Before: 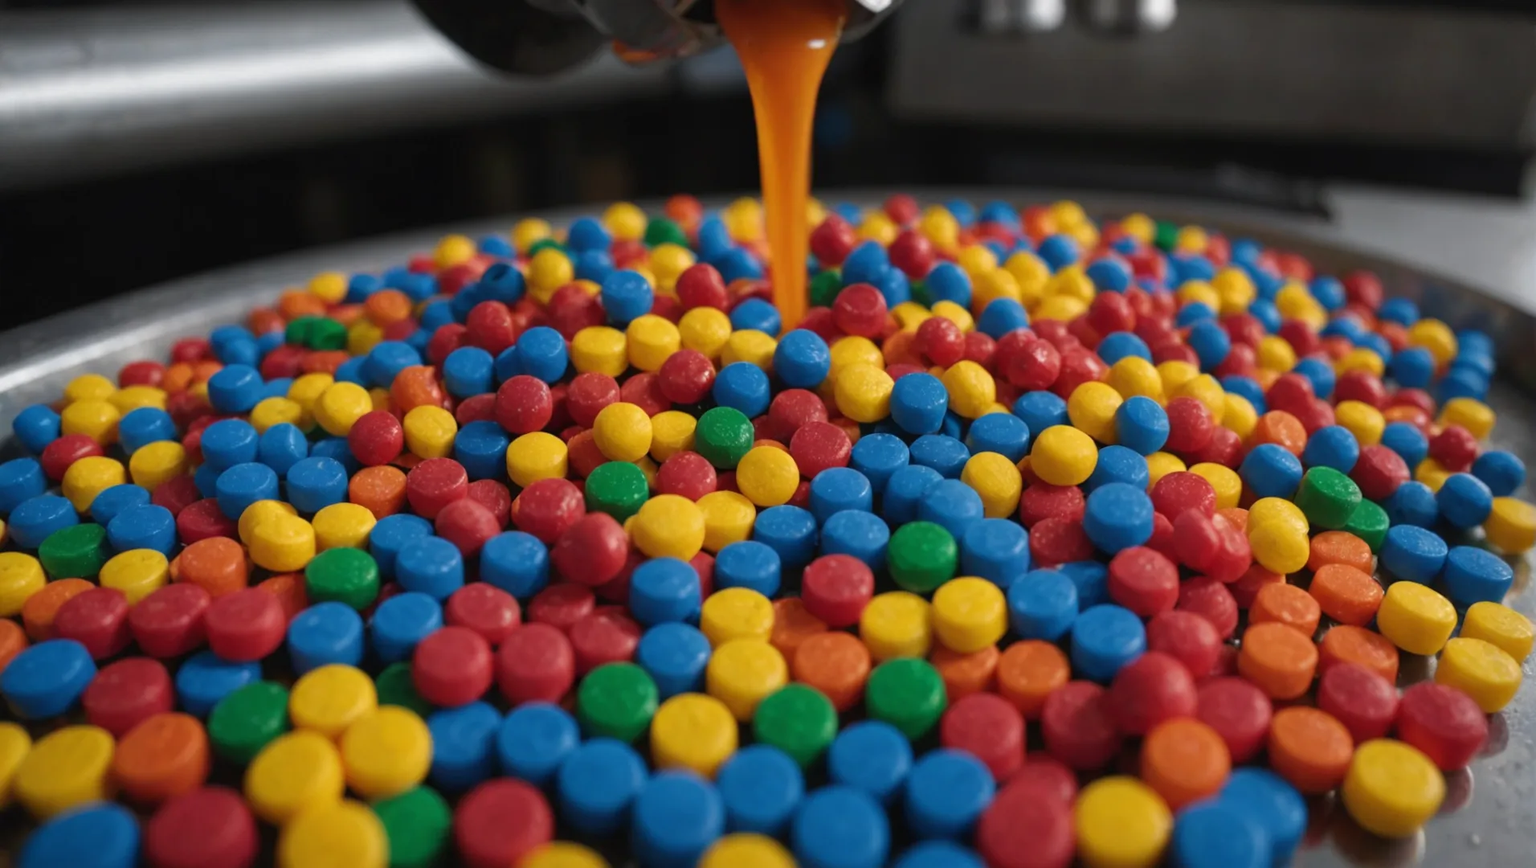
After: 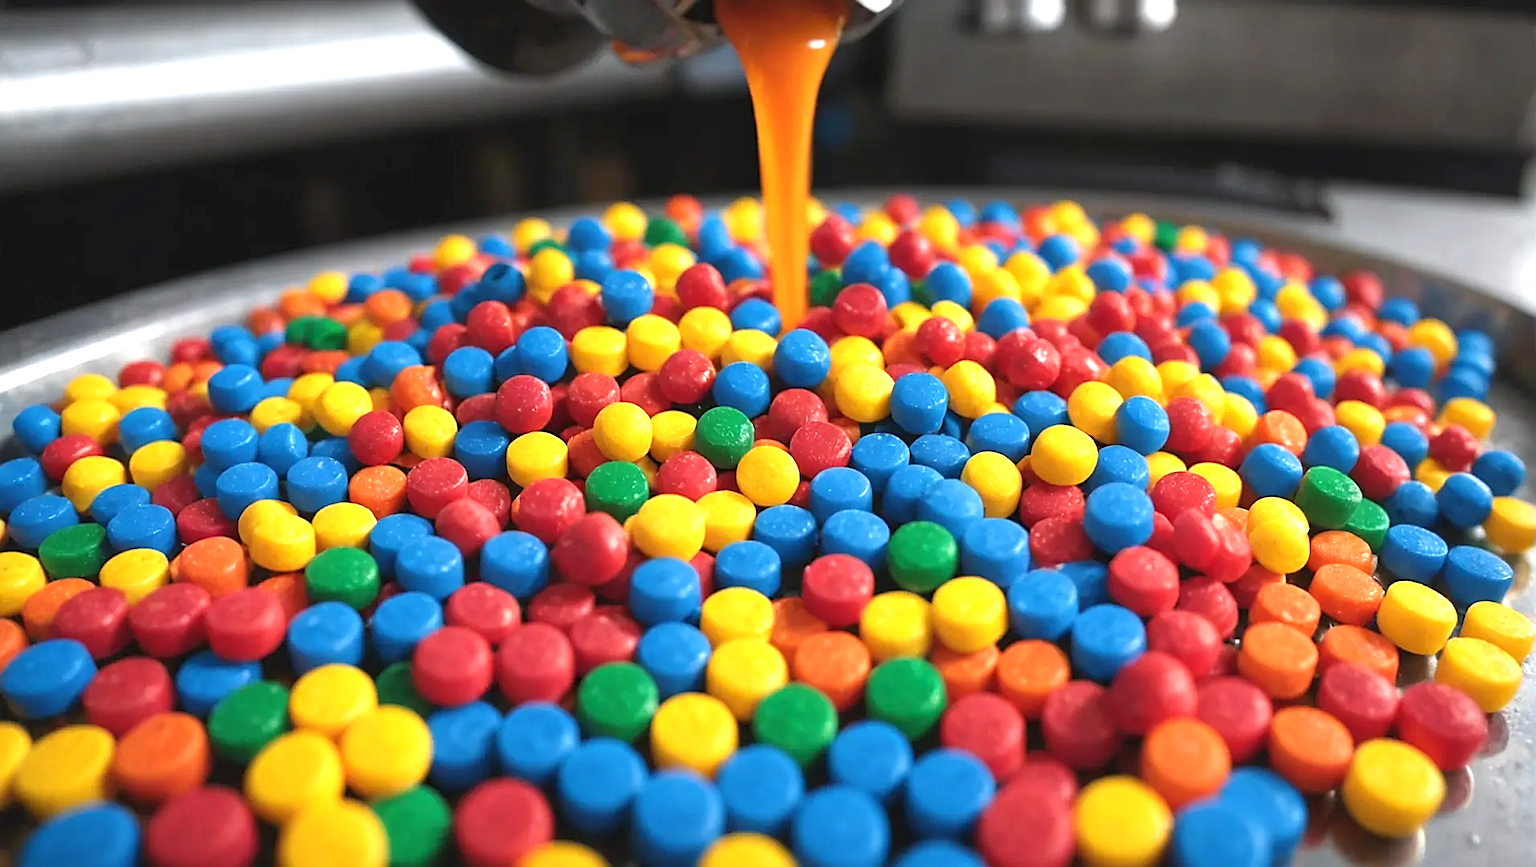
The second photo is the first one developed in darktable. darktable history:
exposure: exposure 1.204 EV, compensate exposure bias true, compensate highlight preservation false
sharpen: radius 1.372, amount 1.268, threshold 0.704
